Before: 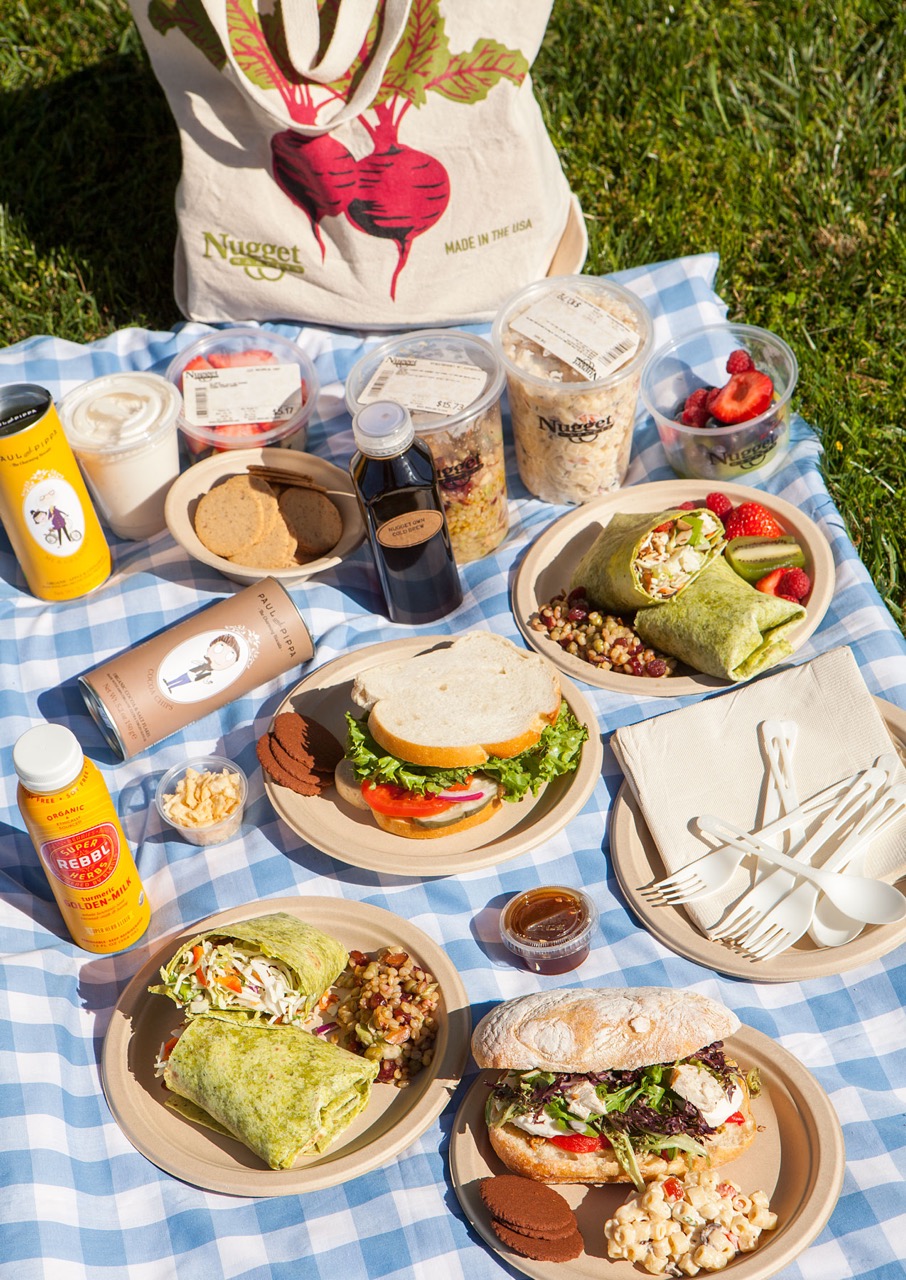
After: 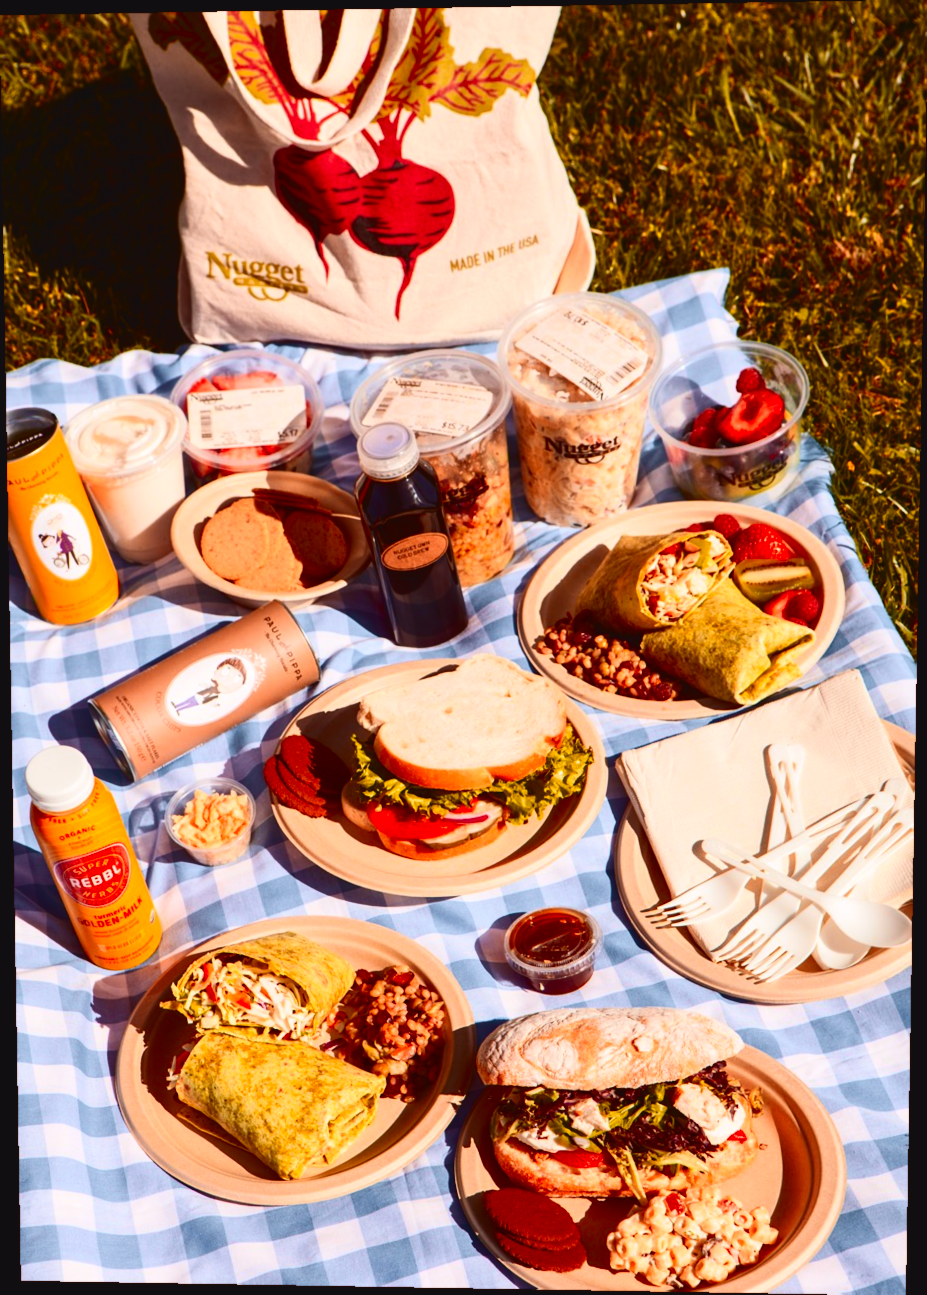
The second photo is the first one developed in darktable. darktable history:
contrast brightness saturation: contrast 0.19, brightness -0.11, saturation 0.21
rgb levels: mode RGB, independent channels, levels [[0, 0.5, 1], [0, 0.521, 1], [0, 0.536, 1]]
tone curve: curves: ch0 [(0, 0.036) (0.119, 0.115) (0.461, 0.479) (0.715, 0.767) (0.817, 0.865) (1, 0.998)]; ch1 [(0, 0) (0.377, 0.416) (0.44, 0.461) (0.487, 0.49) (0.514, 0.525) (0.538, 0.561) (0.67, 0.713) (1, 1)]; ch2 [(0, 0) (0.38, 0.405) (0.463, 0.445) (0.492, 0.486) (0.529, 0.533) (0.578, 0.59) (0.653, 0.698) (1, 1)], color space Lab, independent channels, preserve colors none
color zones: curves: ch1 [(0, 0.455) (0.063, 0.455) (0.286, 0.495) (0.429, 0.5) (0.571, 0.5) (0.714, 0.5) (0.857, 0.5) (1, 0.455)]; ch2 [(0, 0.532) (0.063, 0.521) (0.233, 0.447) (0.429, 0.489) (0.571, 0.5) (0.714, 0.5) (0.857, 0.5) (1, 0.532)]
lowpass: radius 0.5, unbound 0
rotate and perspective: lens shift (vertical) 0.048, lens shift (horizontal) -0.024, automatic cropping off
shadows and highlights: shadows 25, highlights -25
